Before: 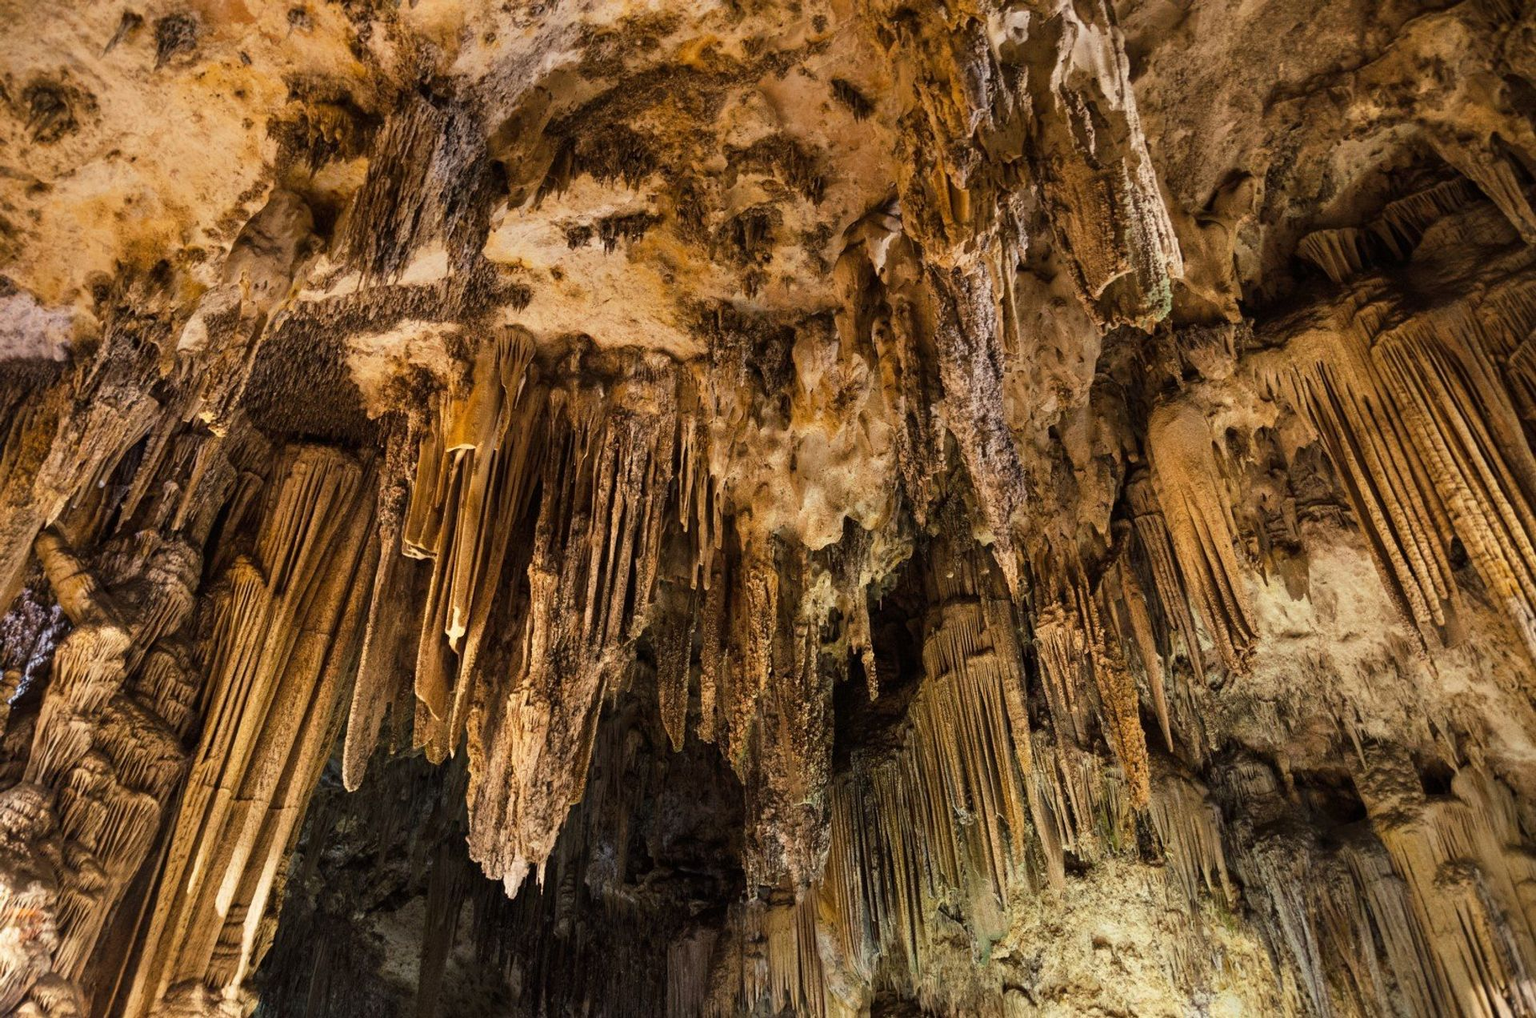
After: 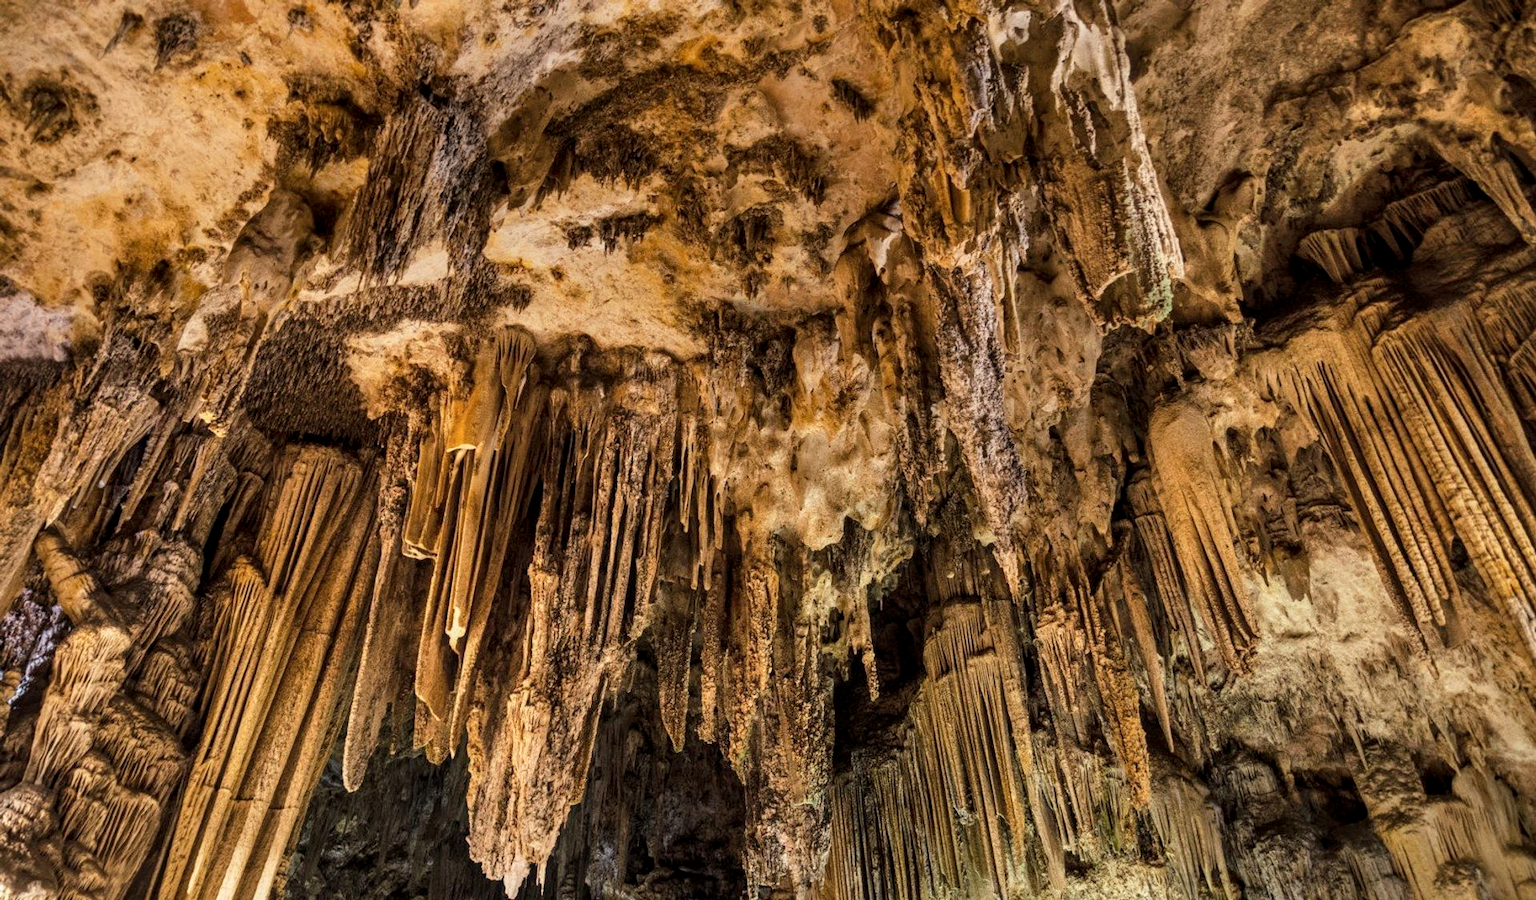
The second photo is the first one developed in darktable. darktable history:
shadows and highlights: low approximation 0.01, soften with gaussian
local contrast: on, module defaults
crop and rotate: top 0%, bottom 11.49%
